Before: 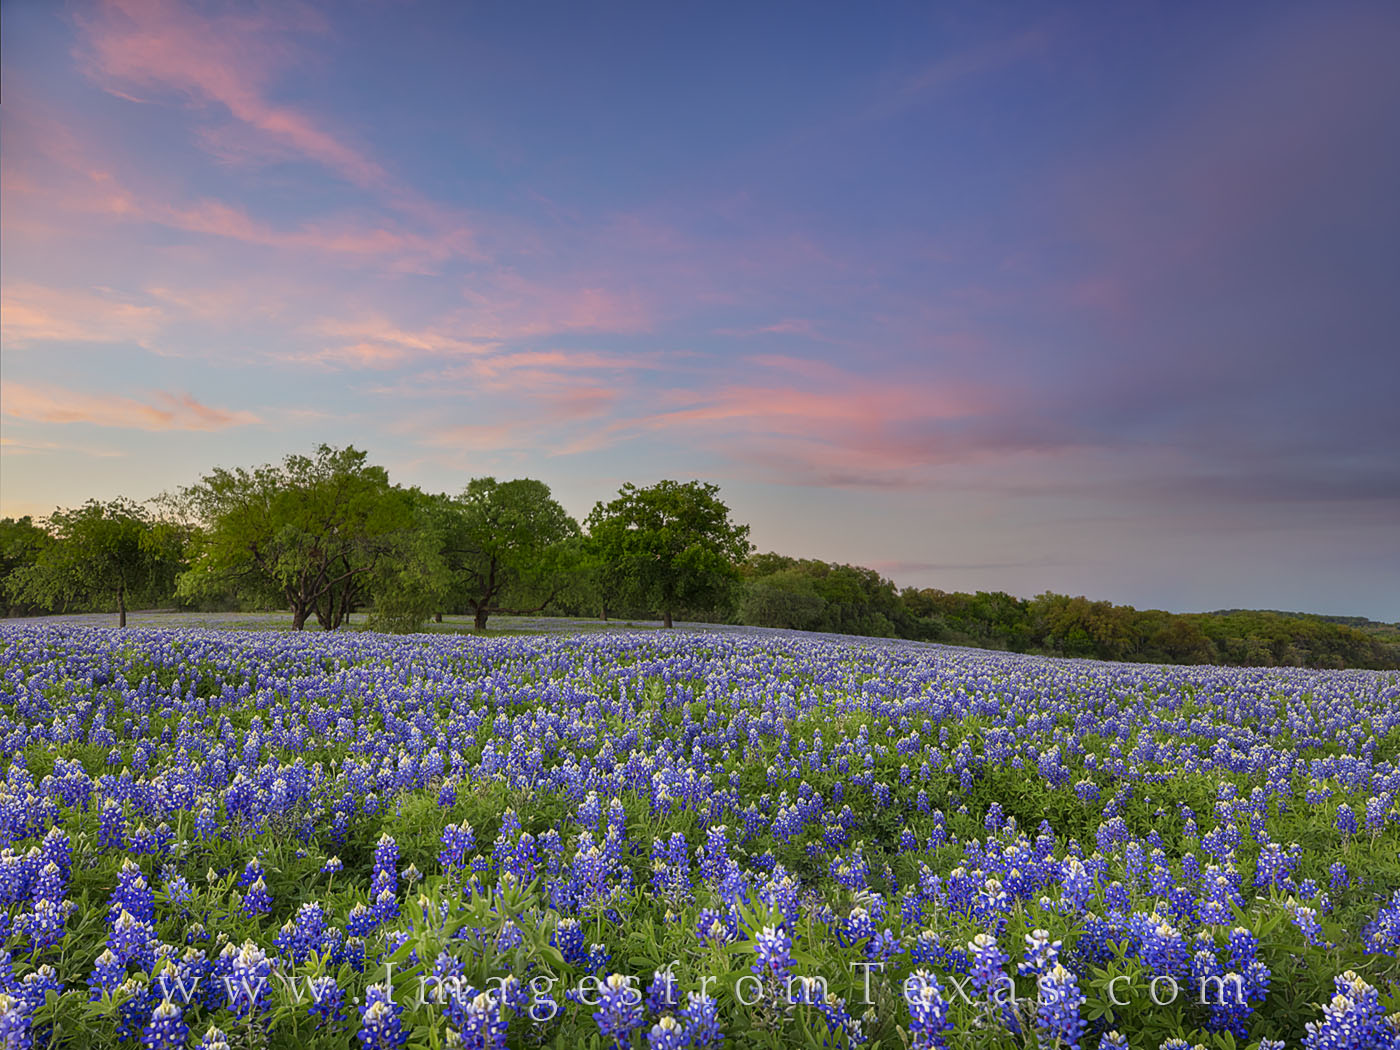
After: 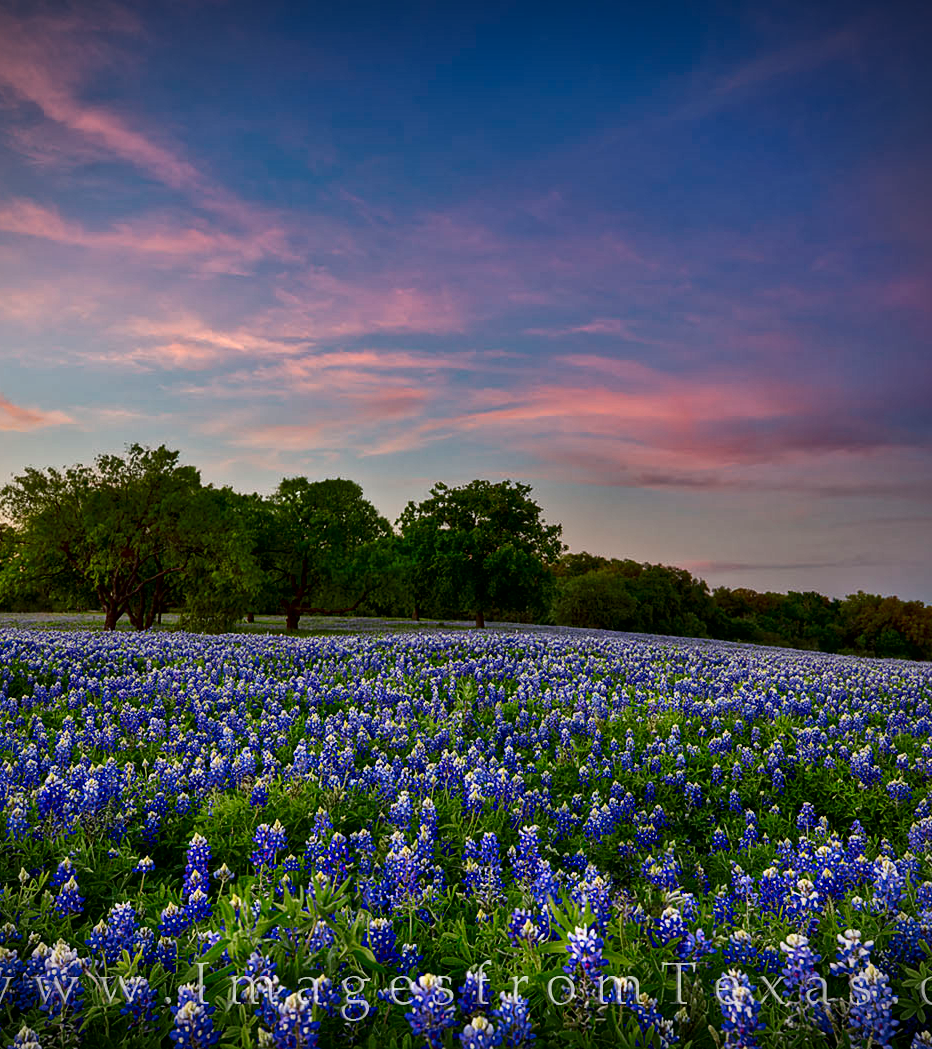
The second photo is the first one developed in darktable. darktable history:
crop and rotate: left 13.442%, right 19.916%
local contrast: mode bilateral grid, contrast 20, coarseness 20, detail 150%, midtone range 0.2
contrast brightness saturation: contrast 0.13, brightness -0.236, saturation 0.139
vignetting: fall-off start 97.37%, fall-off radius 78.97%, brightness -0.807, width/height ratio 1.118
